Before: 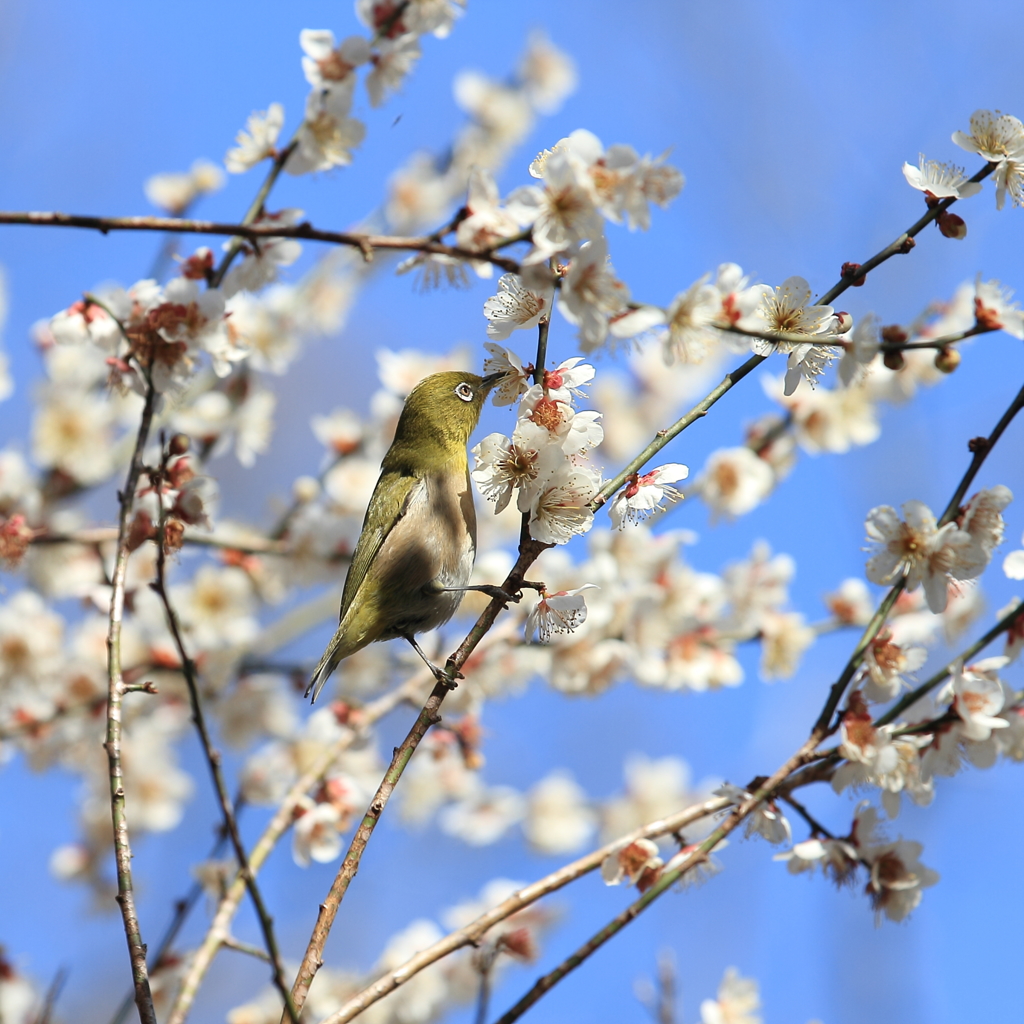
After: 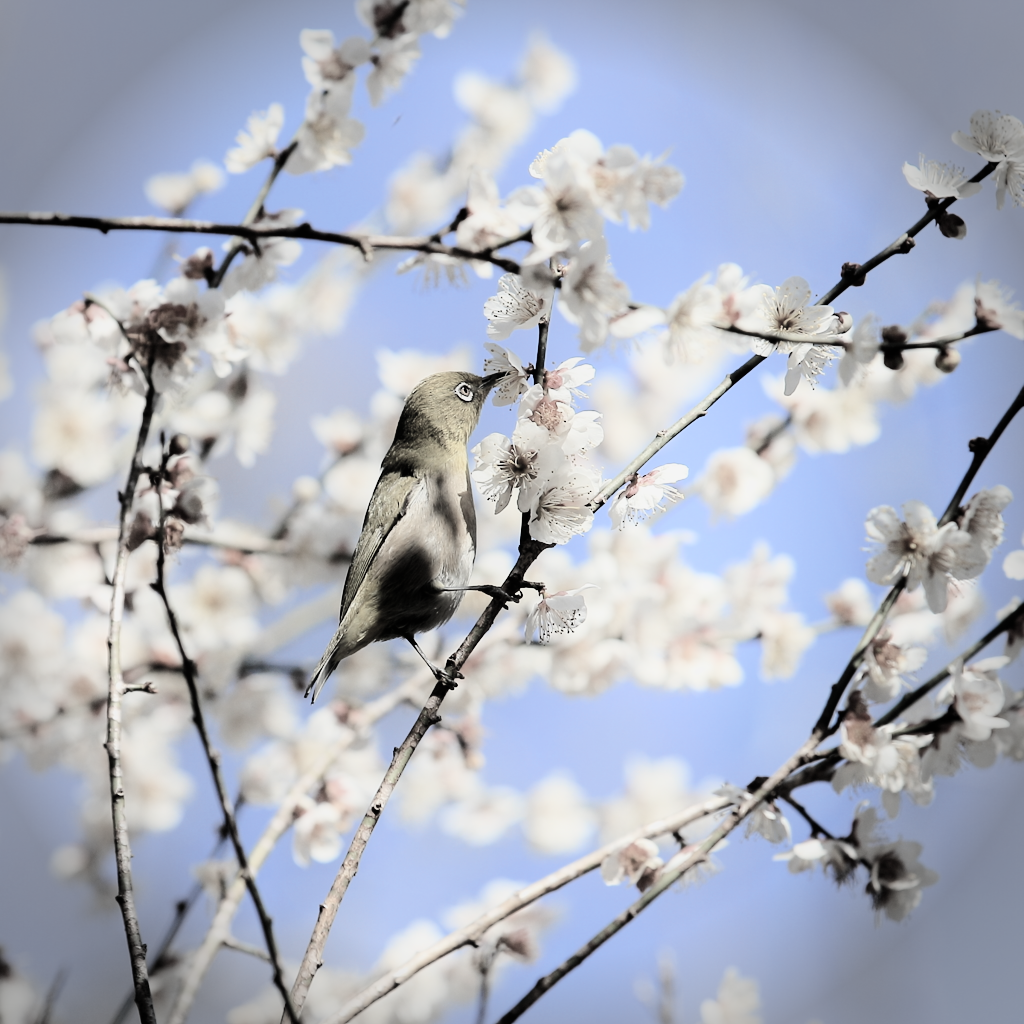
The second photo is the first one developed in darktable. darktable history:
filmic rgb: hardness 4.17, contrast 1.364, color science v6 (2022)
shadows and highlights: shadows -21.3, highlights 100, soften with gaussian
color balance rgb: global vibrance 0.5%
rgb curve: mode RGB, independent channels
vignetting: fall-off start 88.03%, fall-off radius 24.9%
color zones: curves: ch1 [(0.238, 0.163) (0.476, 0.2) (0.733, 0.322) (0.848, 0.134)]
